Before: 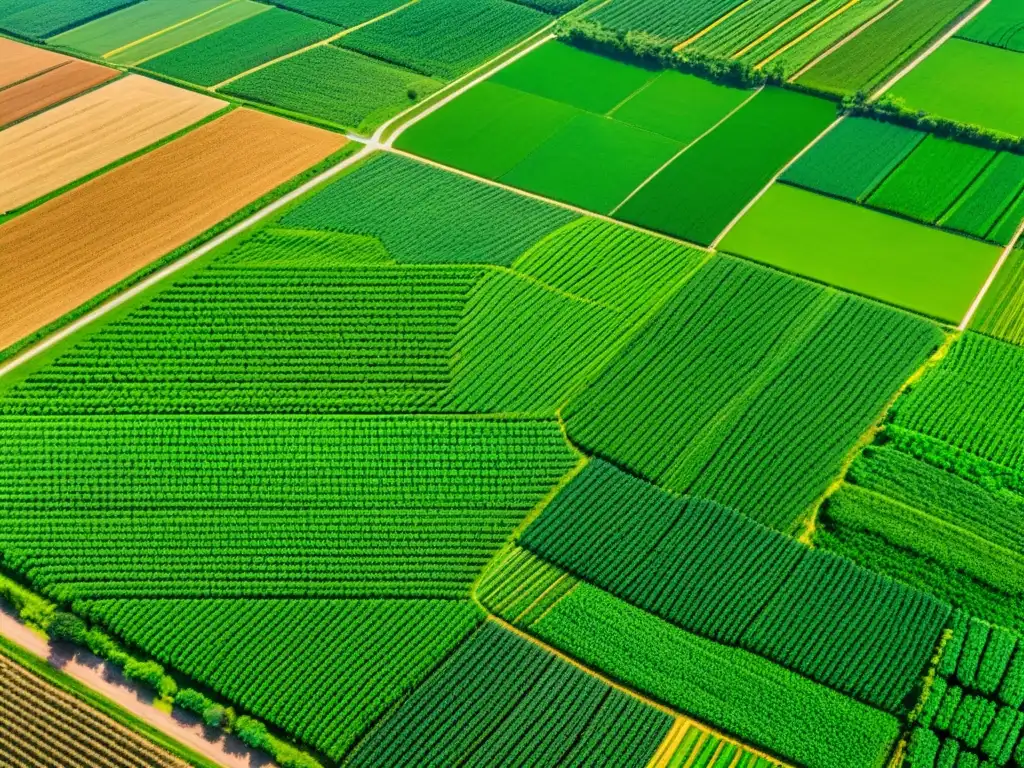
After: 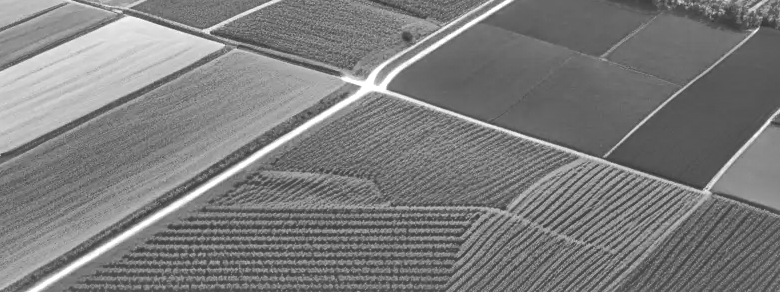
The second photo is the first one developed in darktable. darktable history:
crop: left 0.579%, top 7.627%, right 23.167%, bottom 54.275%
exposure: black level correction -0.005, exposure 1 EV, compensate highlight preservation false
monochrome: a -11.7, b 1.62, size 0.5, highlights 0.38
